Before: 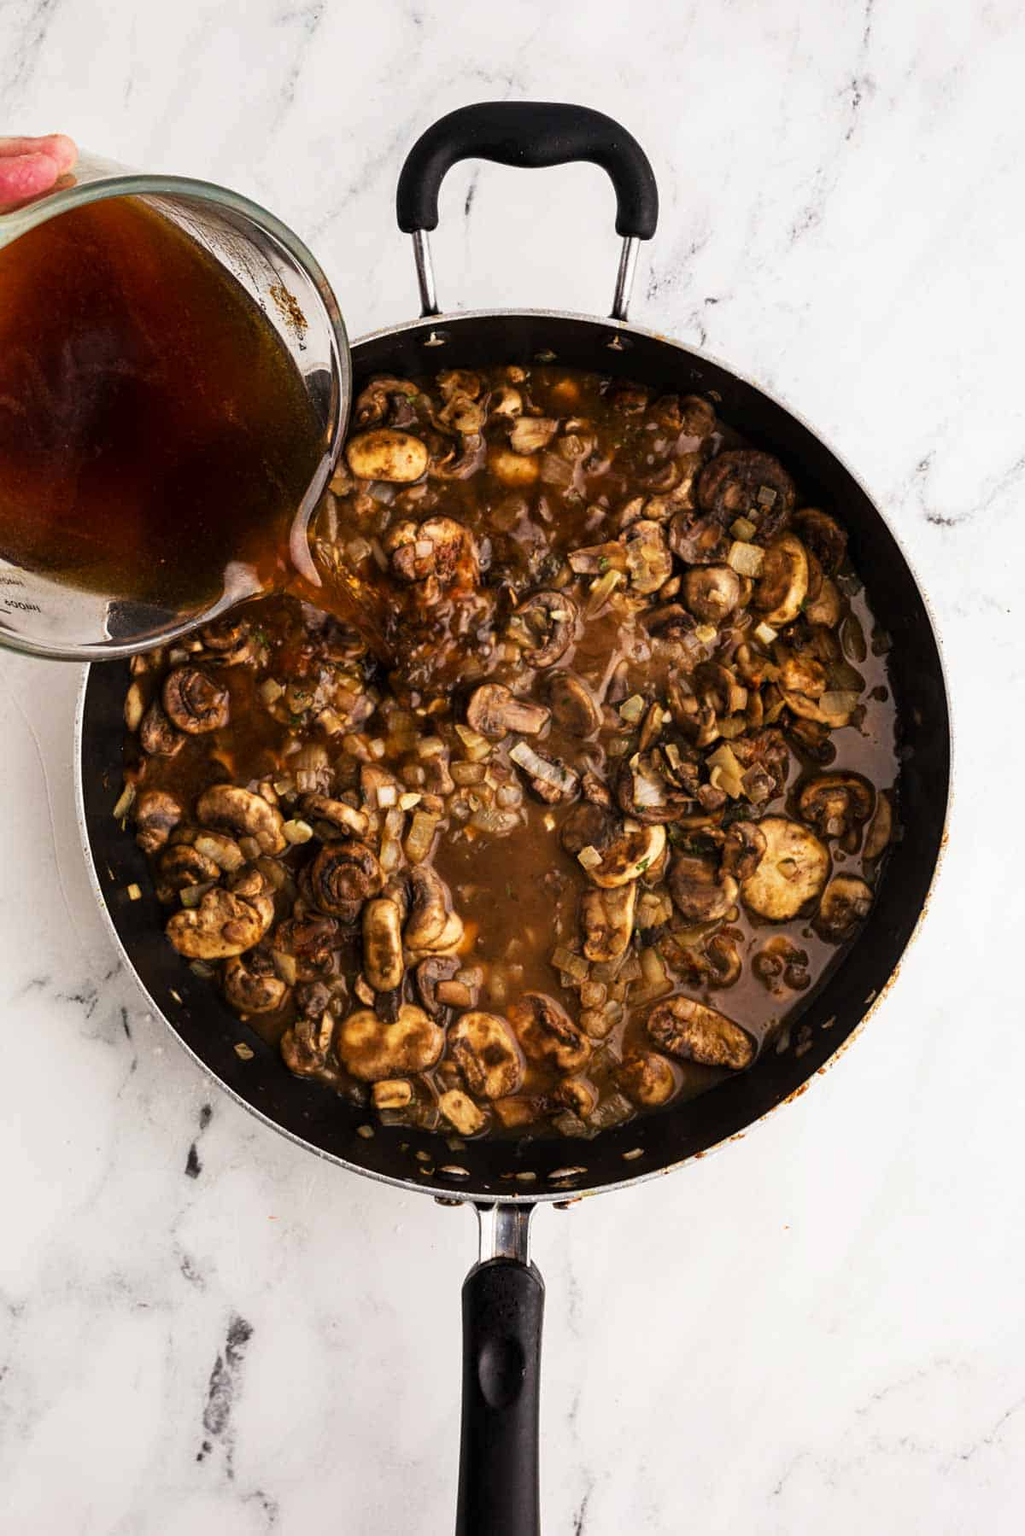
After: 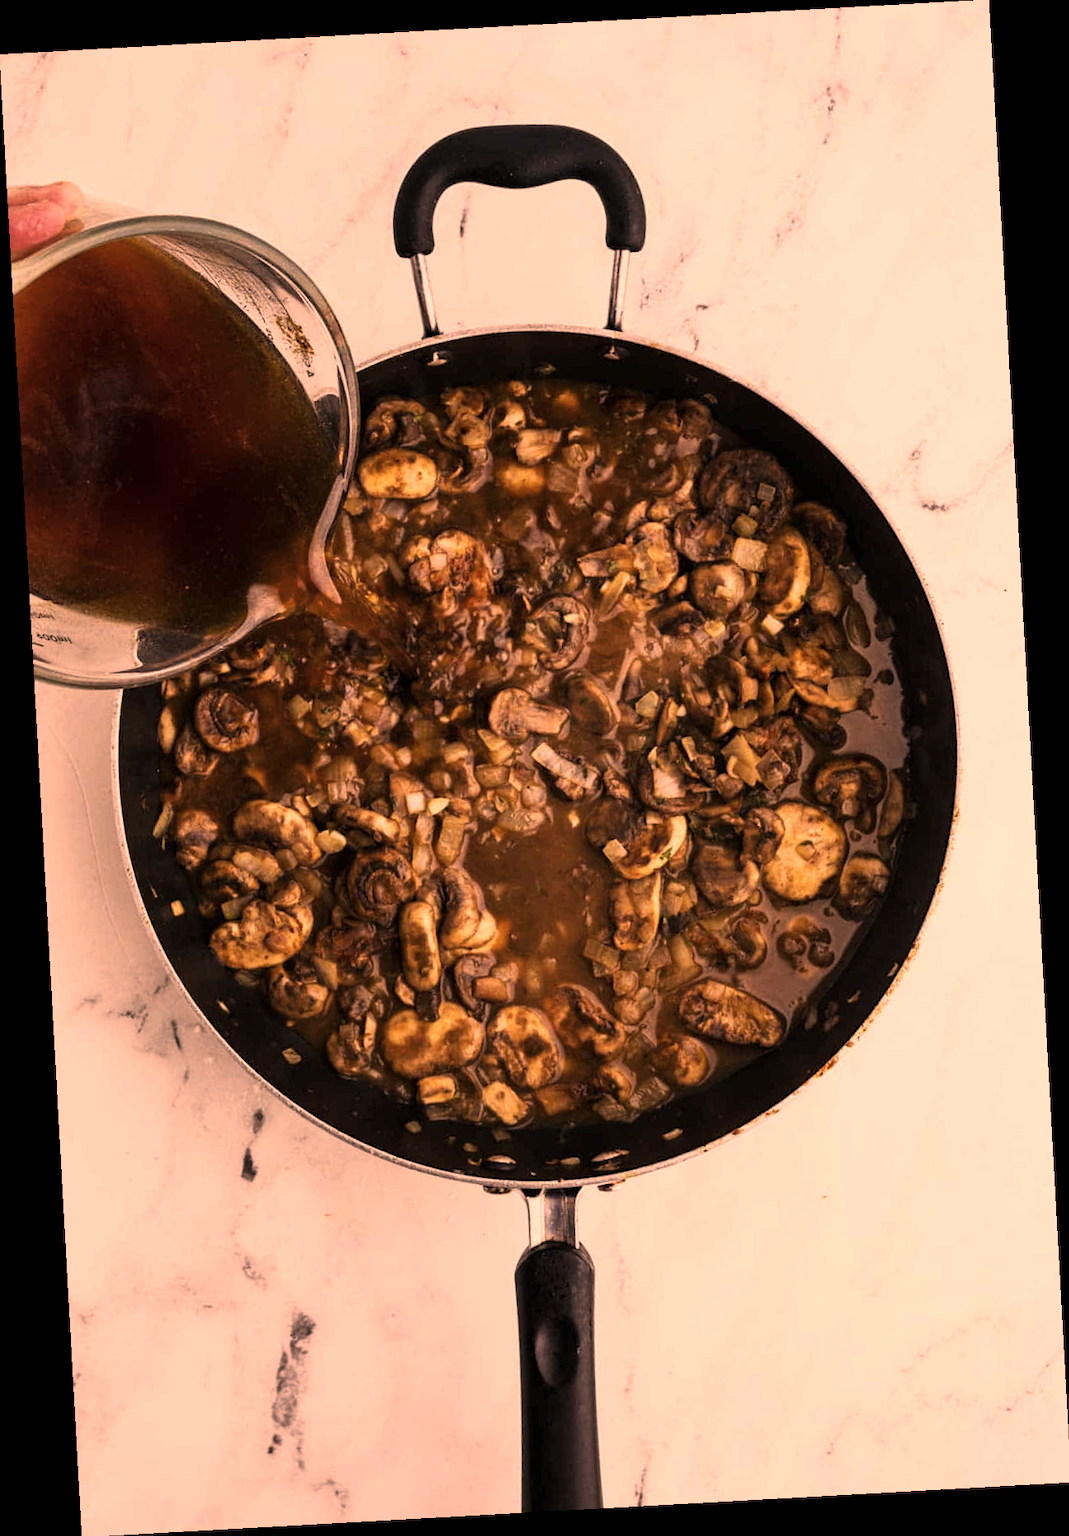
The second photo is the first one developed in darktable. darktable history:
color correction: highlights a* 40, highlights b* 40, saturation 0.69
rotate and perspective: rotation -3.18°, automatic cropping off
